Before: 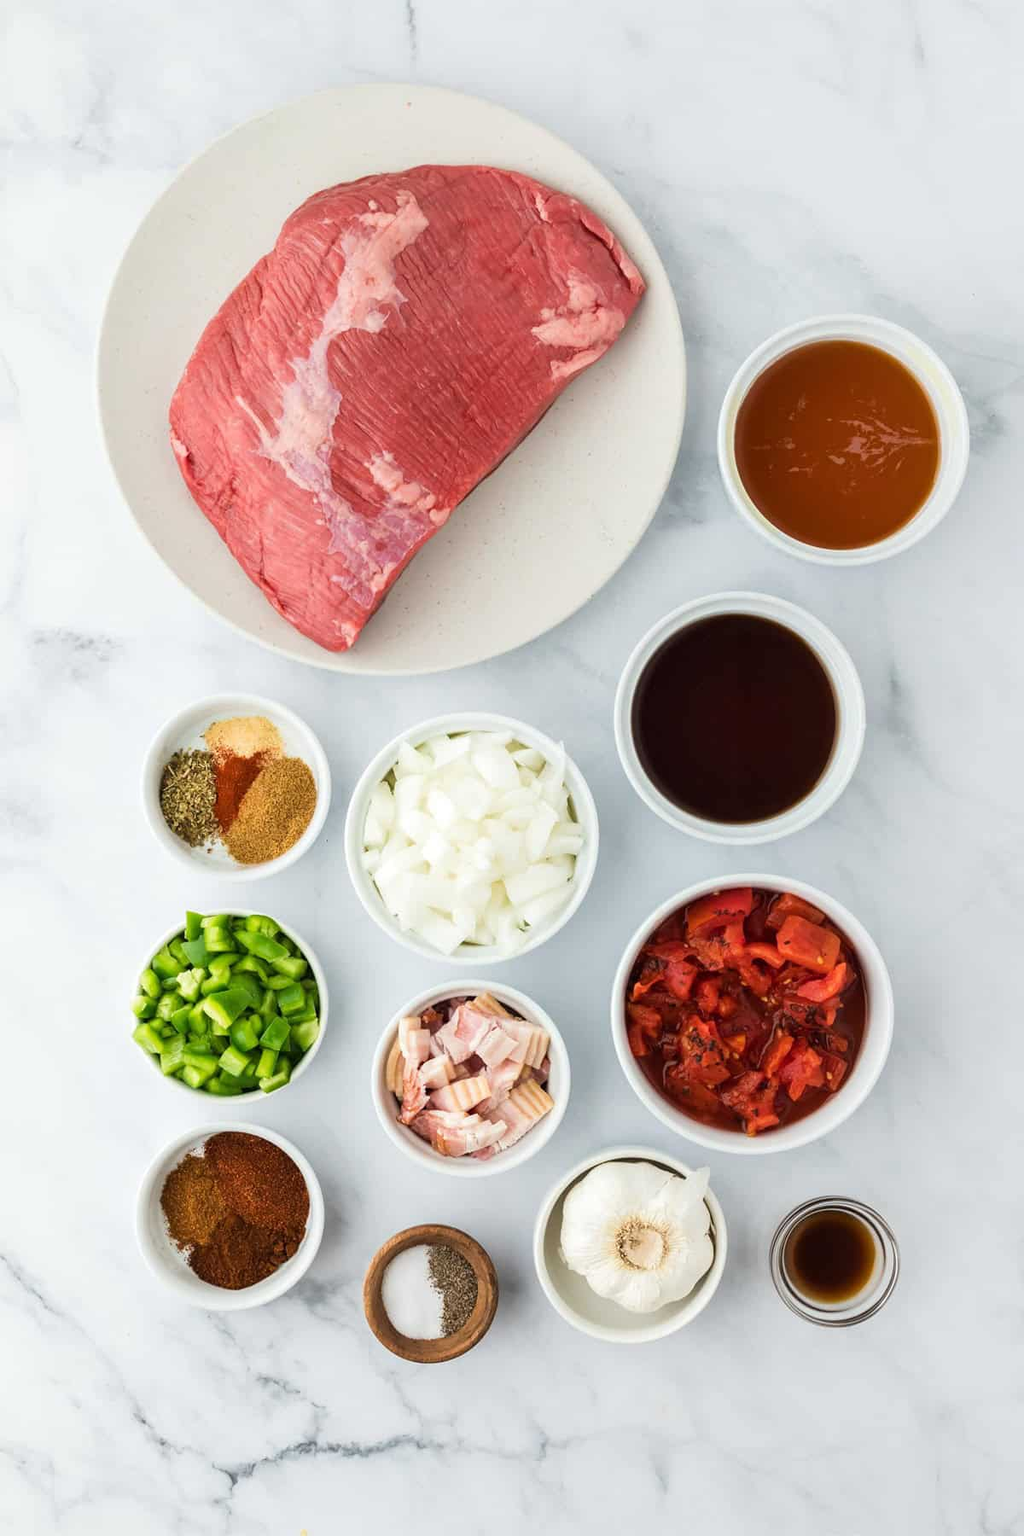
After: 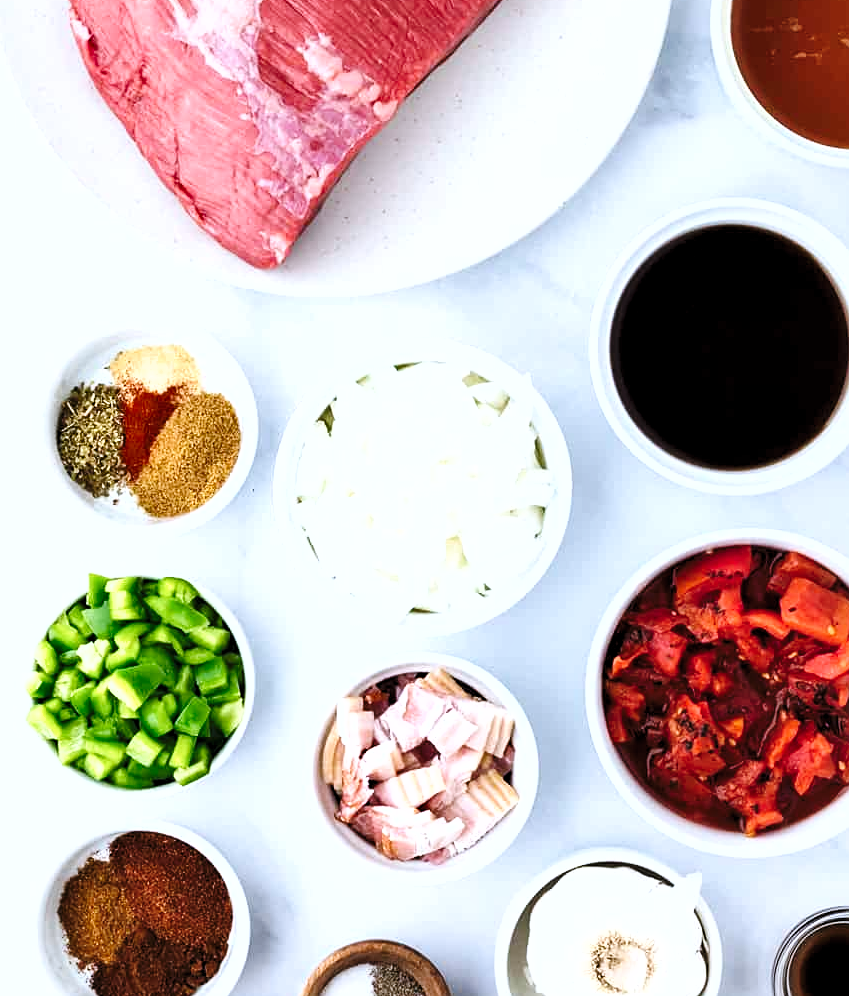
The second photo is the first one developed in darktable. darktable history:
crop: left 10.894%, top 27.515%, right 18.317%, bottom 17.117%
levels: levels [0.062, 0.494, 0.925]
shadows and highlights: shadows 29.63, highlights -30.47, low approximation 0.01, soften with gaussian
tone curve: curves: ch0 [(0, 0) (0.003, 0.04) (0.011, 0.04) (0.025, 0.043) (0.044, 0.049) (0.069, 0.066) (0.1, 0.095) (0.136, 0.121) (0.177, 0.154) (0.224, 0.211) (0.277, 0.281) (0.335, 0.358) (0.399, 0.452) (0.468, 0.54) (0.543, 0.628) (0.623, 0.721) (0.709, 0.801) (0.801, 0.883) (0.898, 0.948) (1, 1)], preserve colors none
color calibration: illuminant custom, x 0.372, y 0.383, temperature 4280.99 K
sharpen: amount 0.204
